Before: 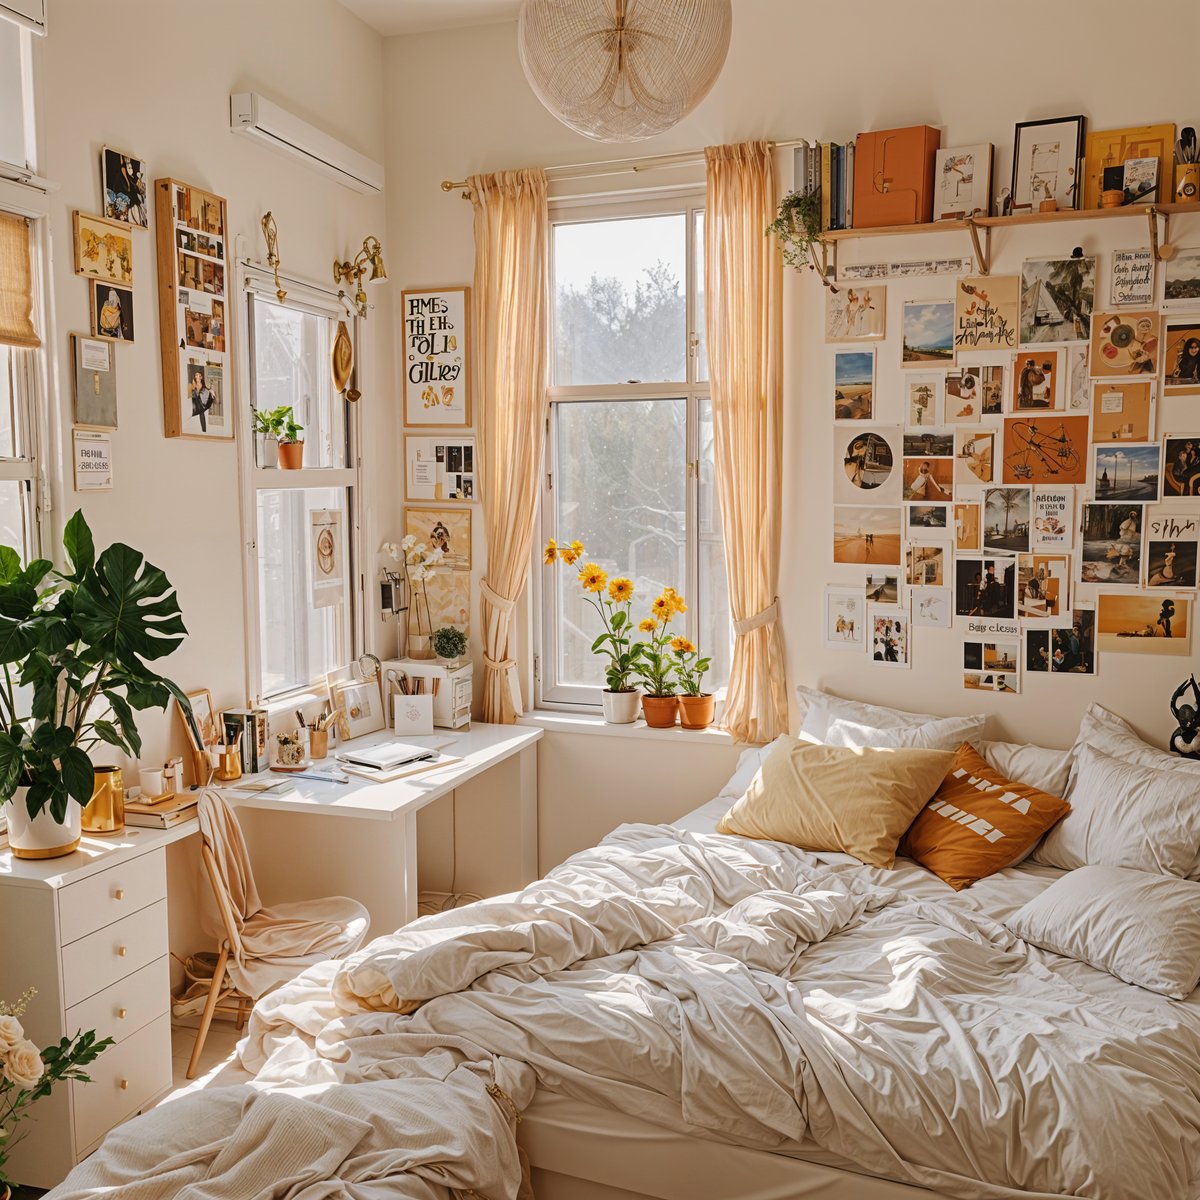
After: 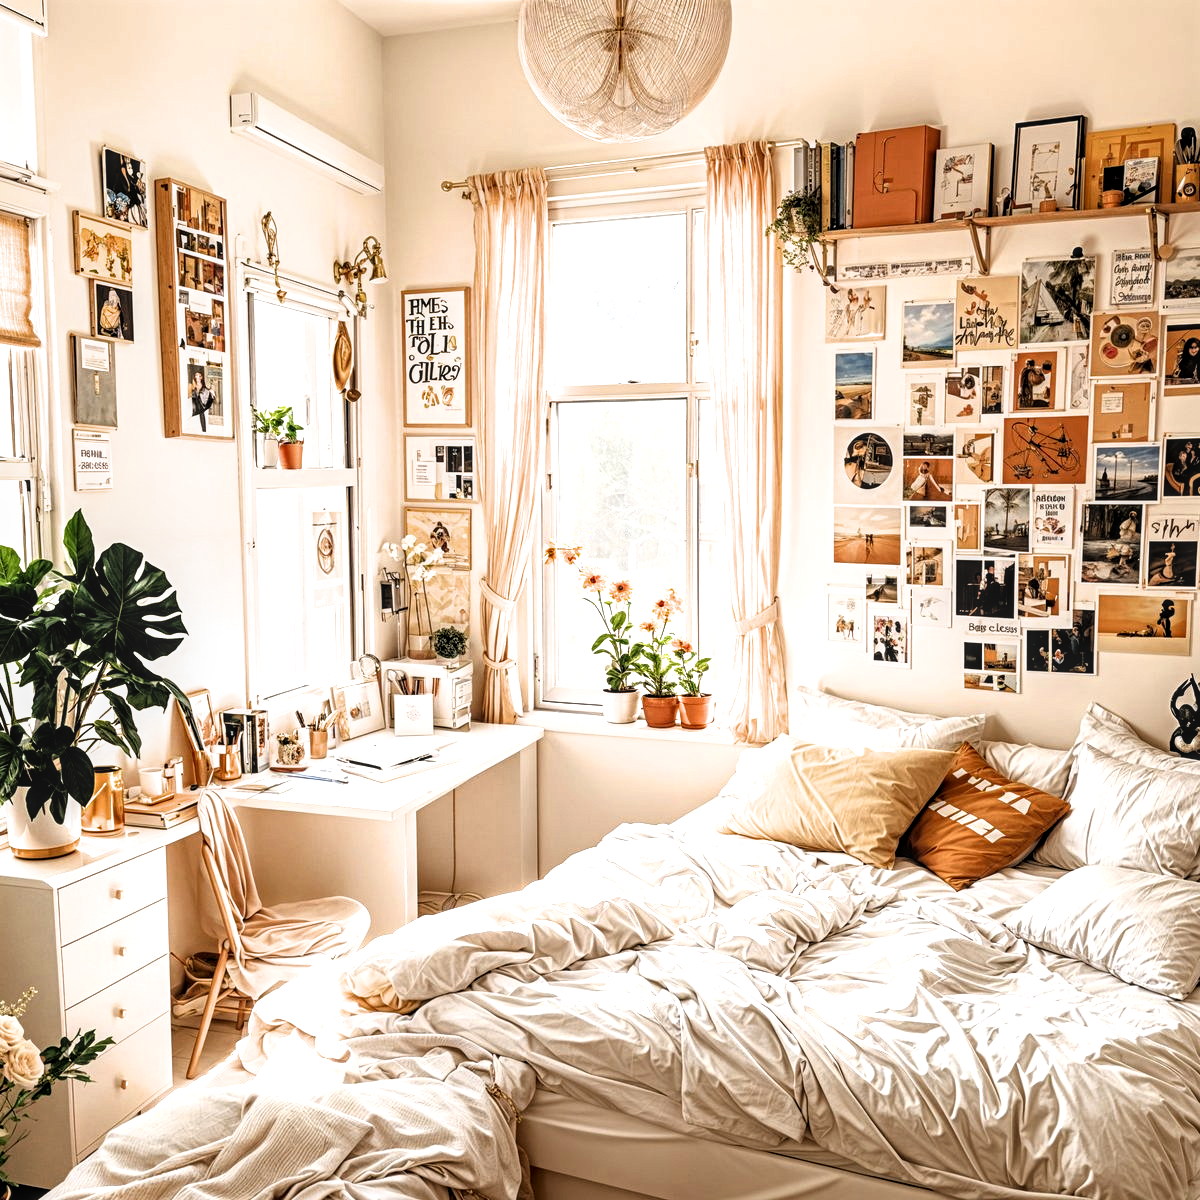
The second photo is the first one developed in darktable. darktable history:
filmic rgb: black relative exposure -8.2 EV, white relative exposure 2.2 EV, target white luminance 99.86%, hardness 7.09, latitude 75.71%, contrast 1.316, highlights saturation mix -1.83%, shadows ↔ highlights balance 30.81%
local contrast: highlights 63%, detail 143%, midtone range 0.425
tone equalizer: -8 EV -0.752 EV, -7 EV -0.679 EV, -6 EV -0.565 EV, -5 EV -0.383 EV, -3 EV 0.373 EV, -2 EV 0.6 EV, -1 EV 0.699 EV, +0 EV 0.757 EV
